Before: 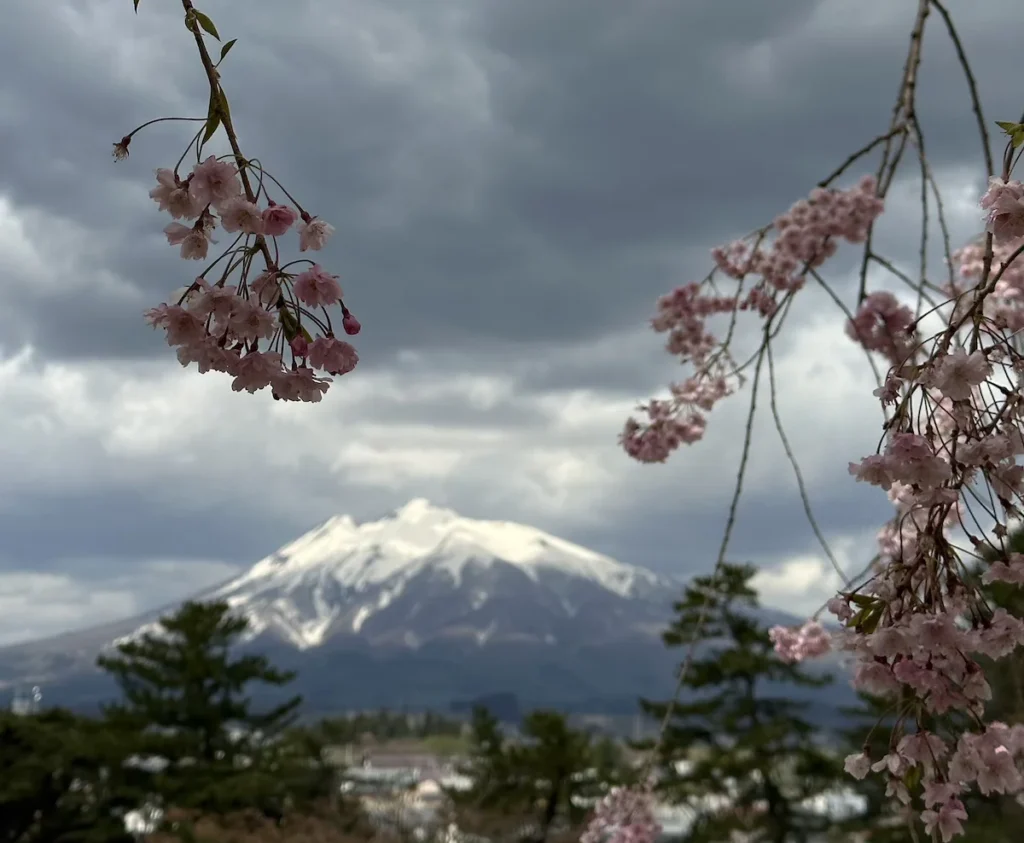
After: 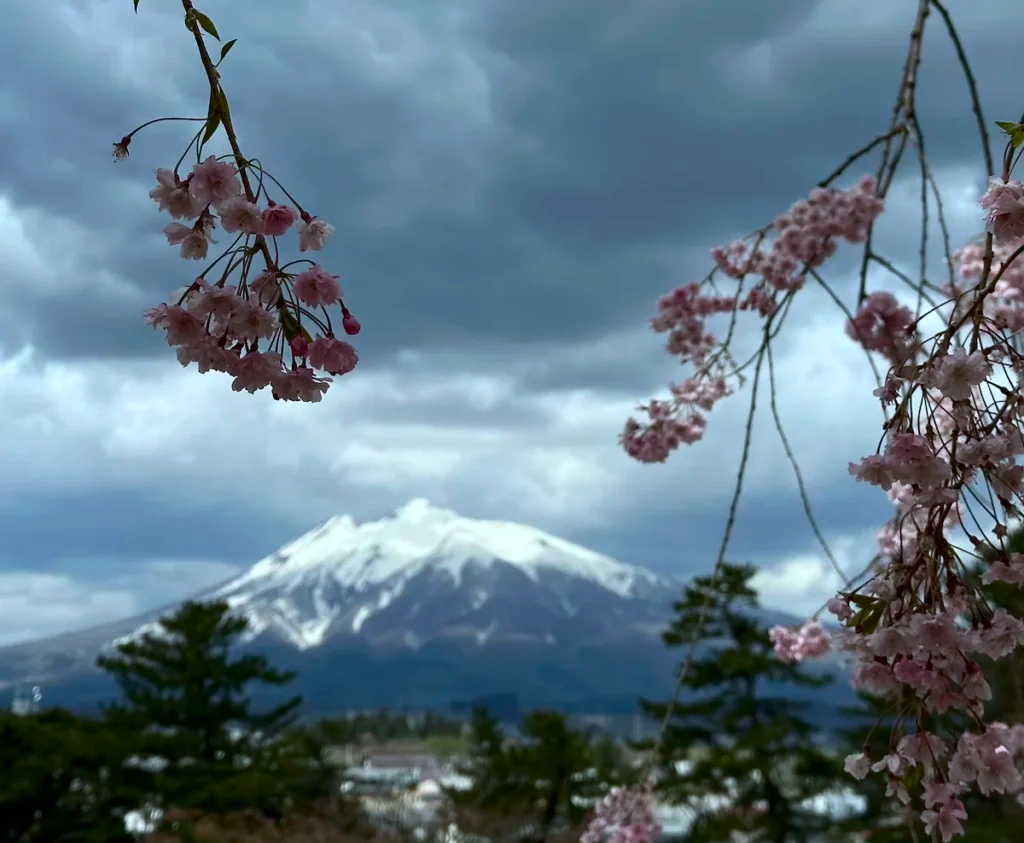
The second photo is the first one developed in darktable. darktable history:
color calibration: illuminant F (fluorescent), F source F9 (Cool White Deluxe 4150 K) – high CRI, x 0.374, y 0.373, temperature 4158.34 K
contrast brightness saturation: contrast 0.15, brightness -0.01, saturation 0.1
